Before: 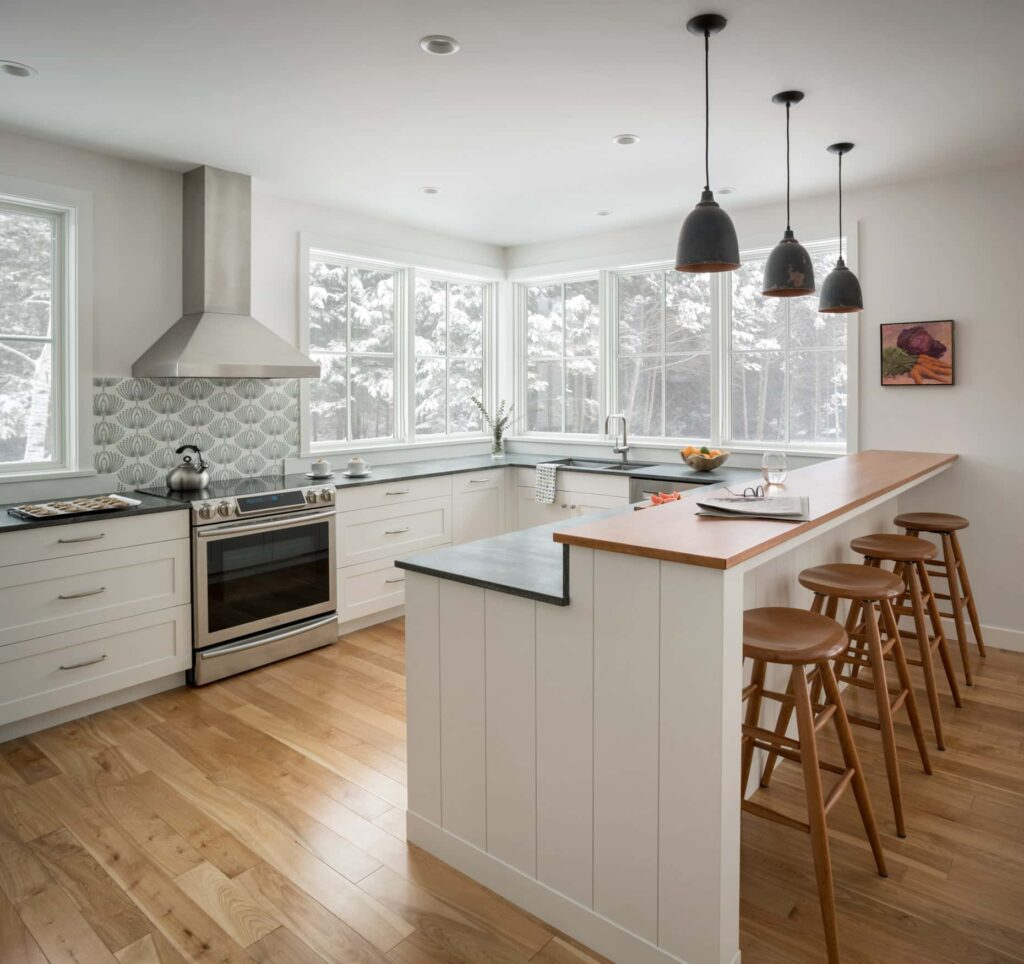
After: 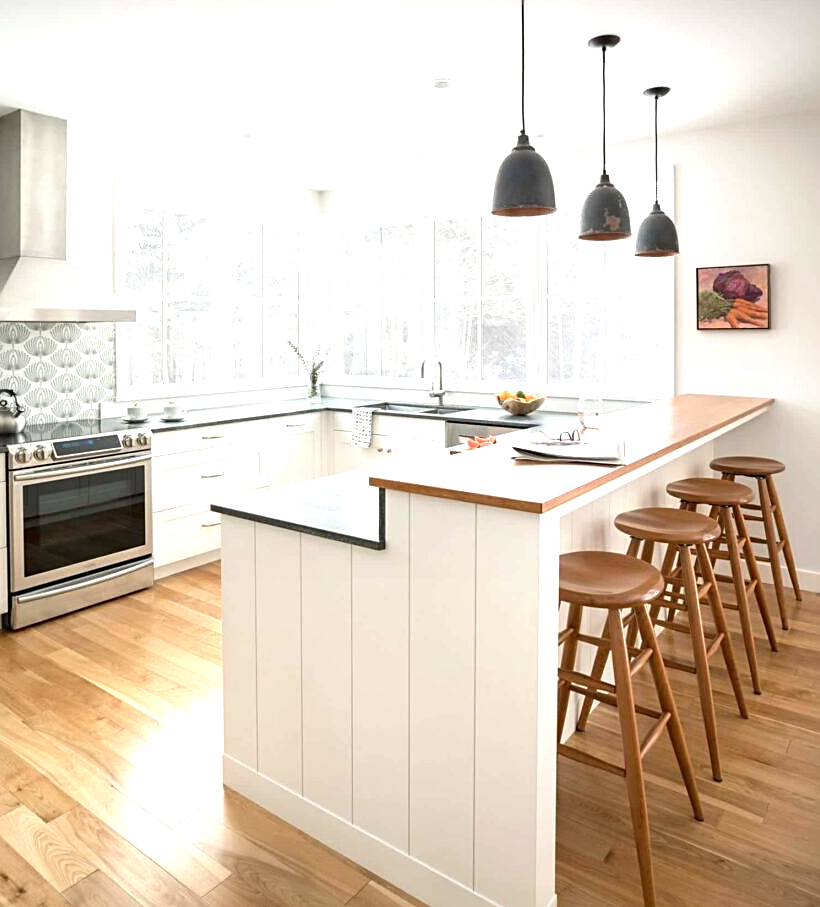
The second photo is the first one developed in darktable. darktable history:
crop and rotate: left 18.012%, top 5.846%, right 1.842%
exposure: black level correction 0, exposure 1.107 EV, compensate highlight preservation false
sharpen: on, module defaults
